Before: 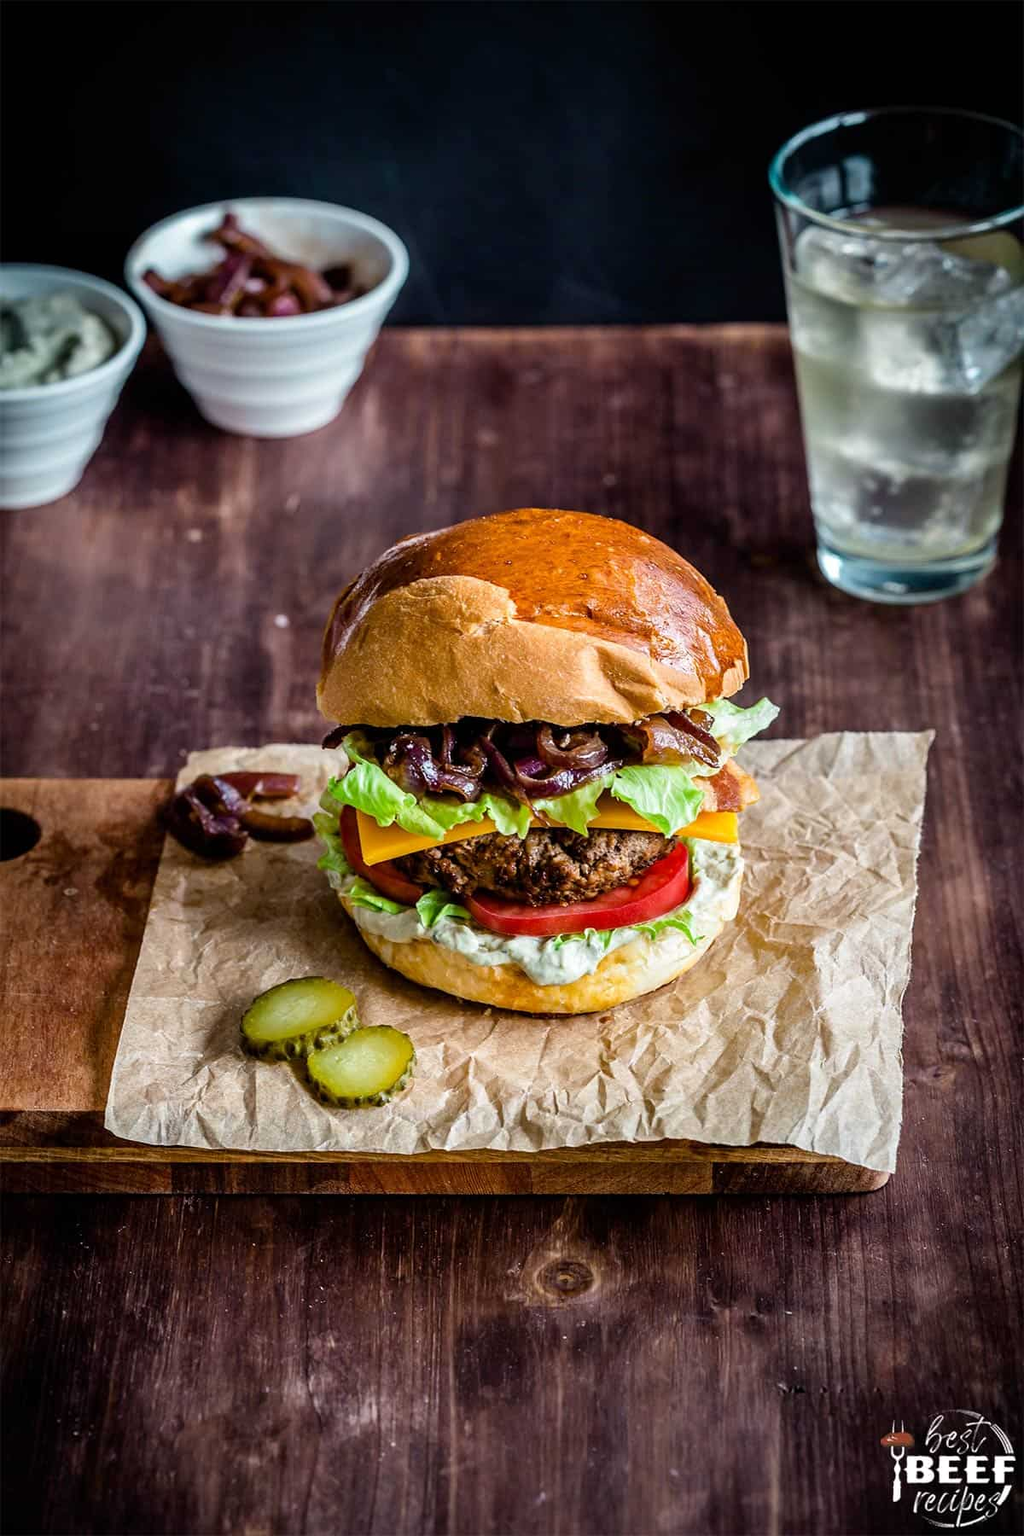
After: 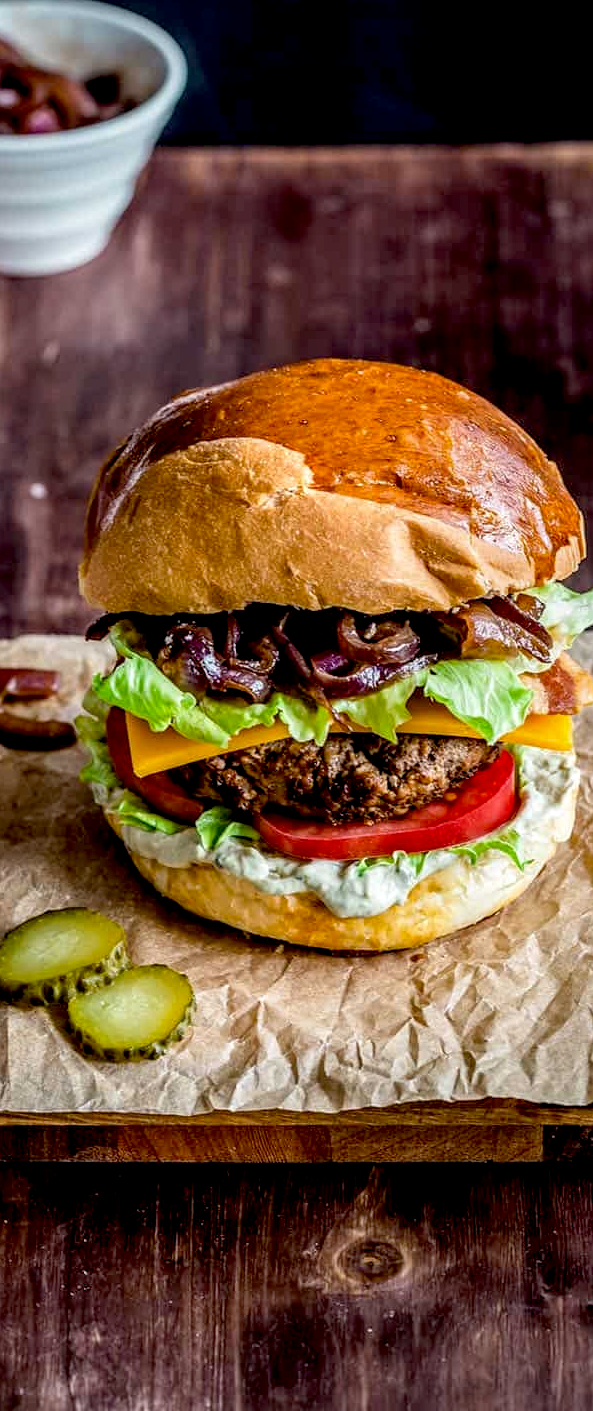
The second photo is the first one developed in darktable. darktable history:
exposure: black level correction 0.011, compensate exposure bias true, compensate highlight preservation false
local contrast: on, module defaults
crop and rotate: angle 0.012°, left 24.393%, top 13.178%, right 26.111%, bottom 8.383%
